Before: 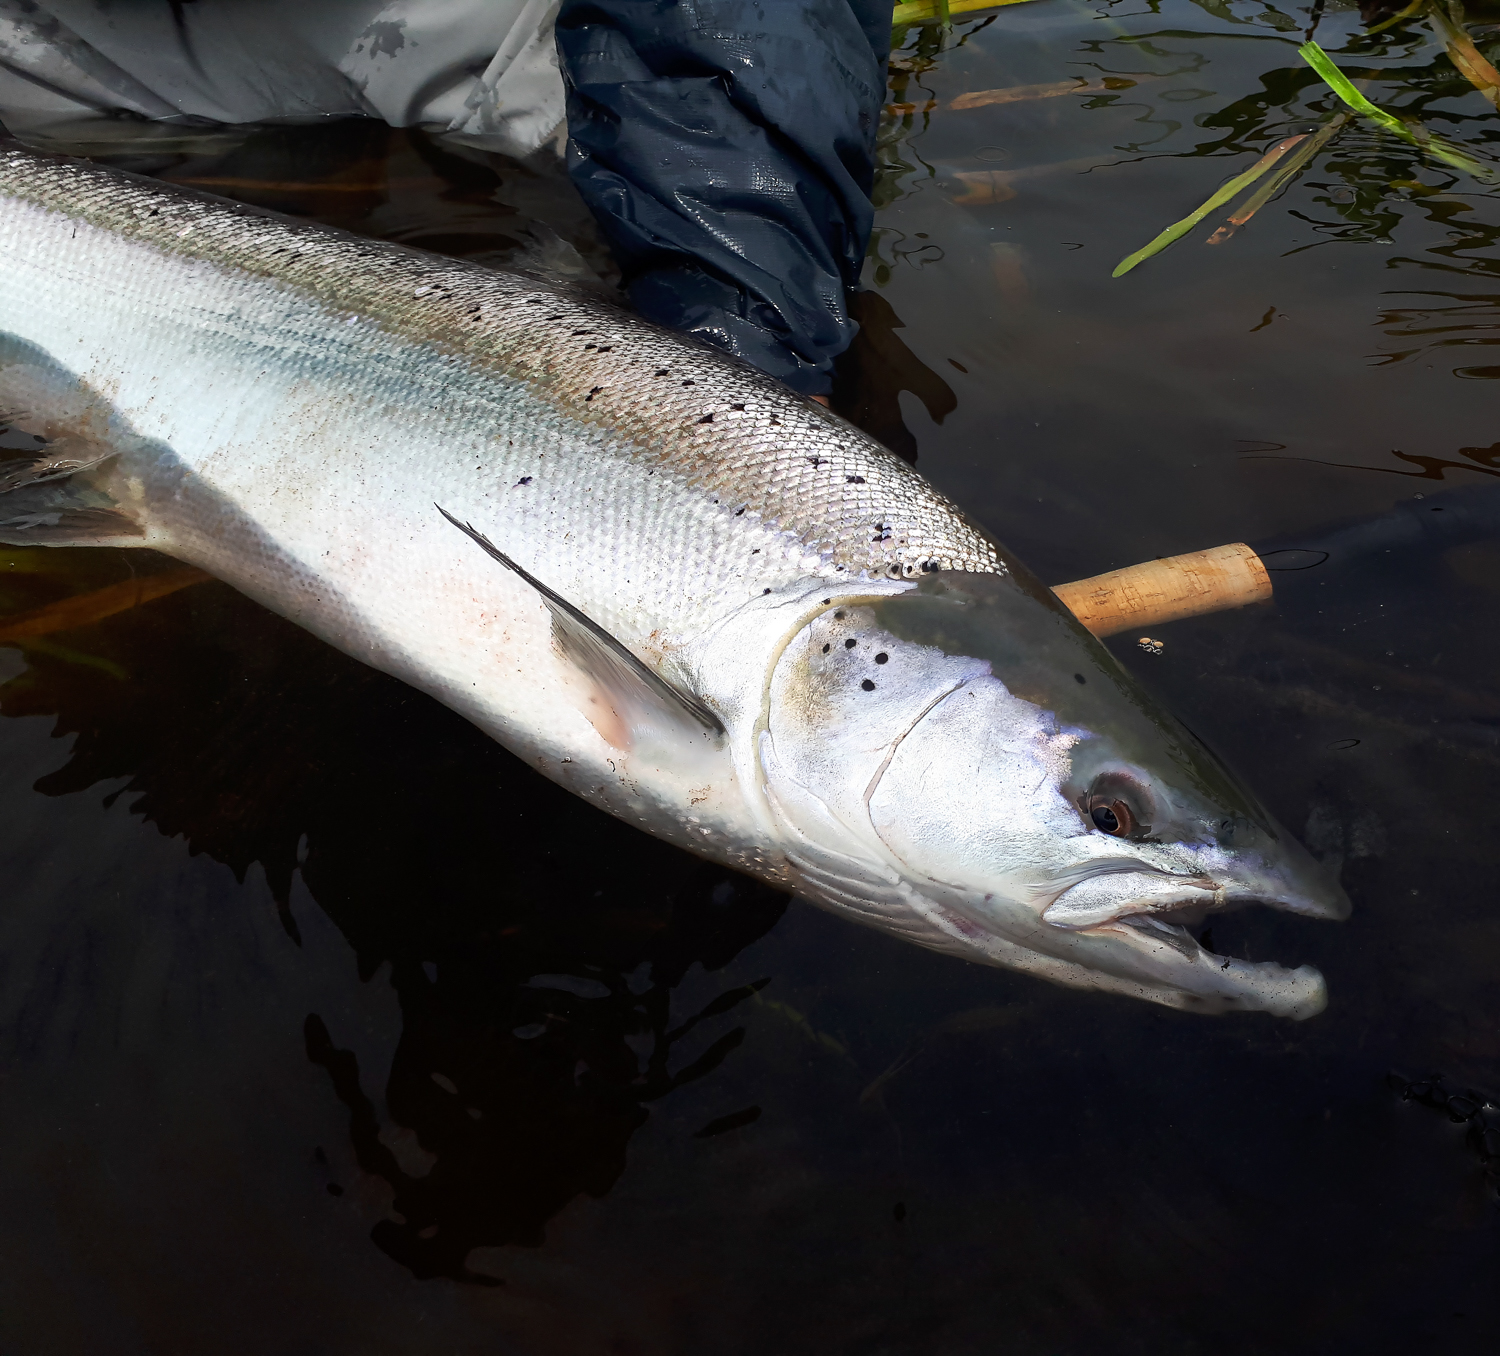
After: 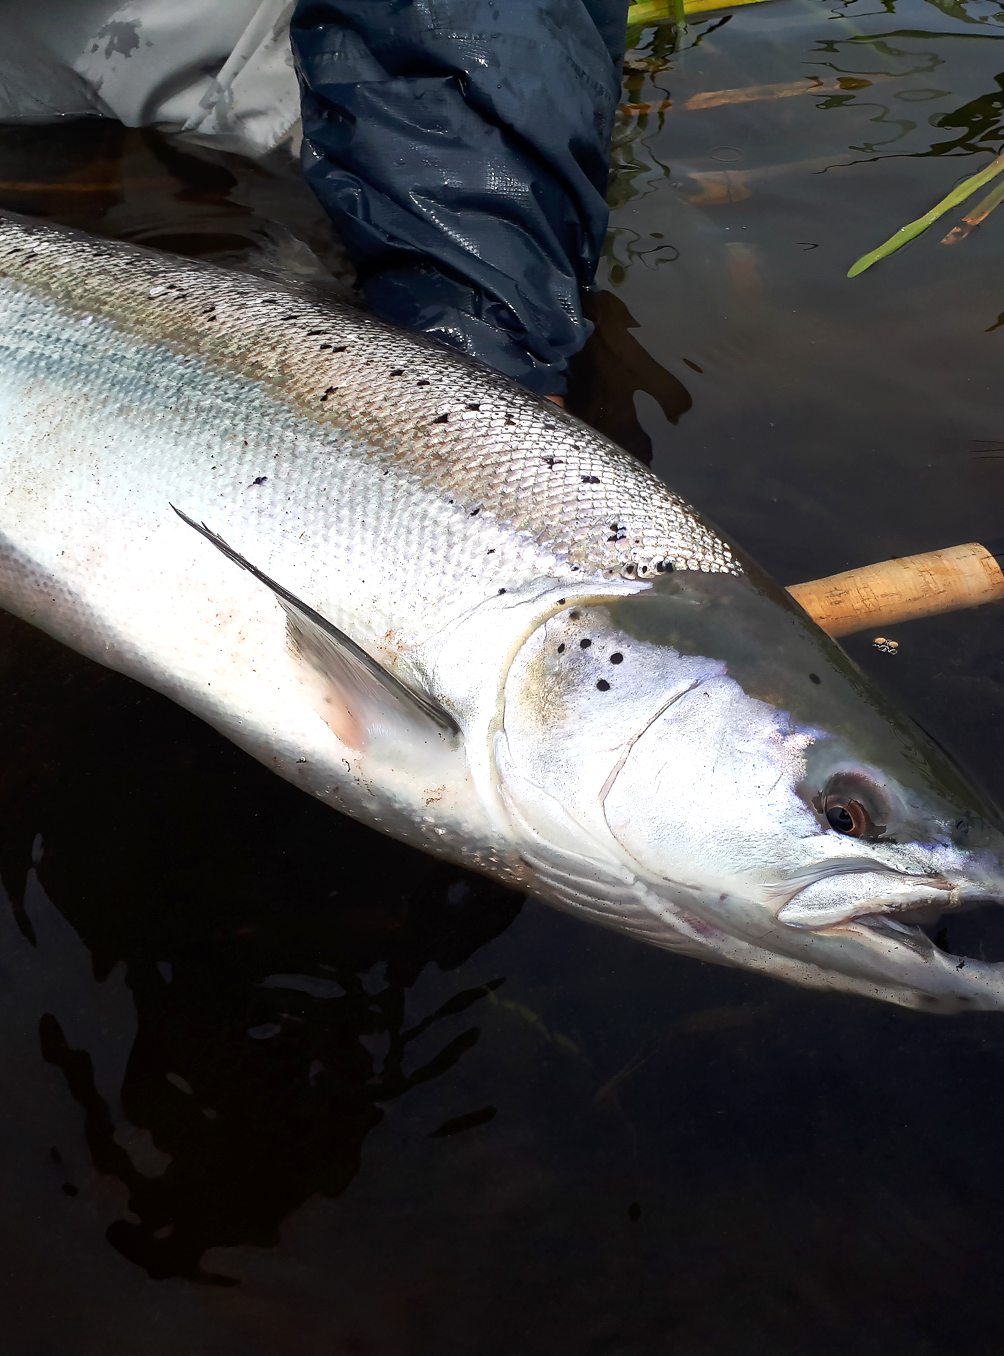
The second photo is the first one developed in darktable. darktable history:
exposure: exposure 0.212 EV, compensate highlight preservation false
crop and rotate: left 17.714%, right 15.32%
